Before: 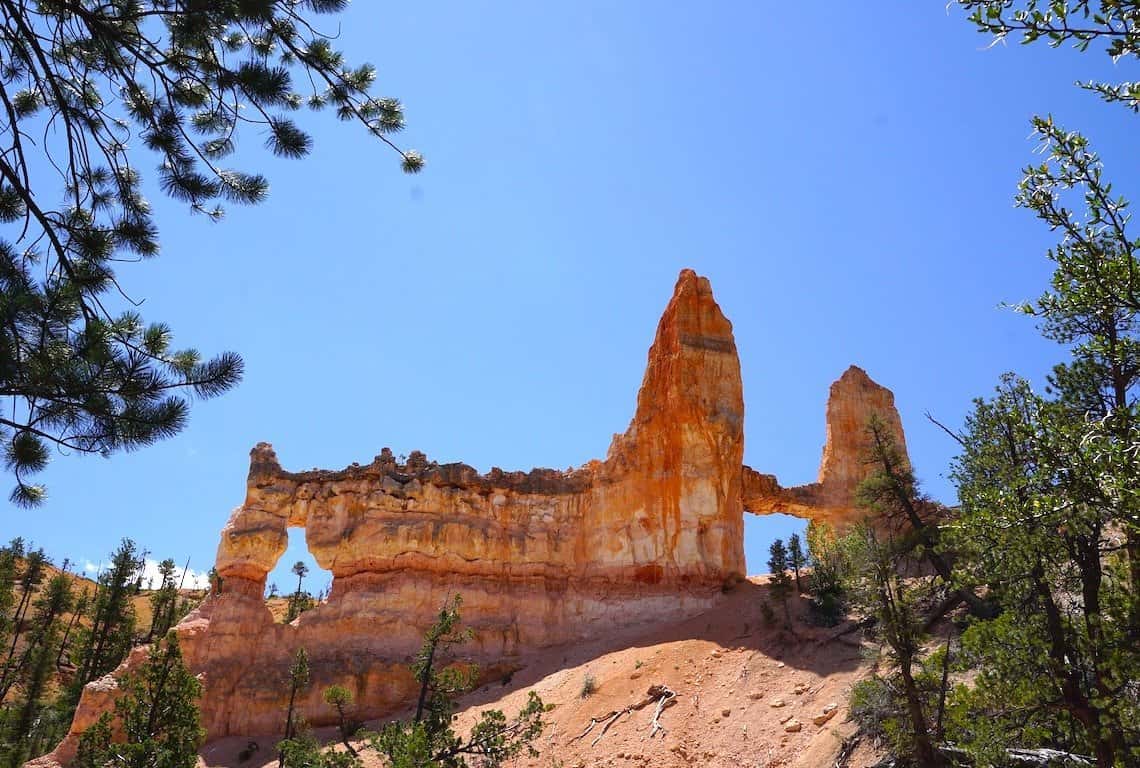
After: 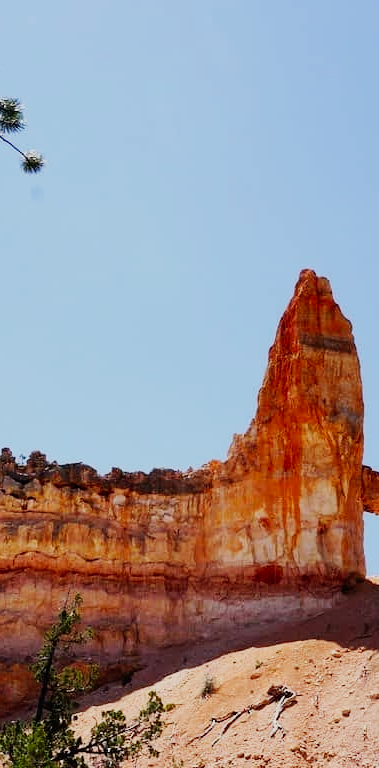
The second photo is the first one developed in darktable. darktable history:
crop: left 33.36%, right 33.36%
sigmoid: contrast 1.7, skew -0.2, preserve hue 0%, red attenuation 0.1, red rotation 0.035, green attenuation 0.1, green rotation -0.017, blue attenuation 0.15, blue rotation -0.052, base primaries Rec2020
